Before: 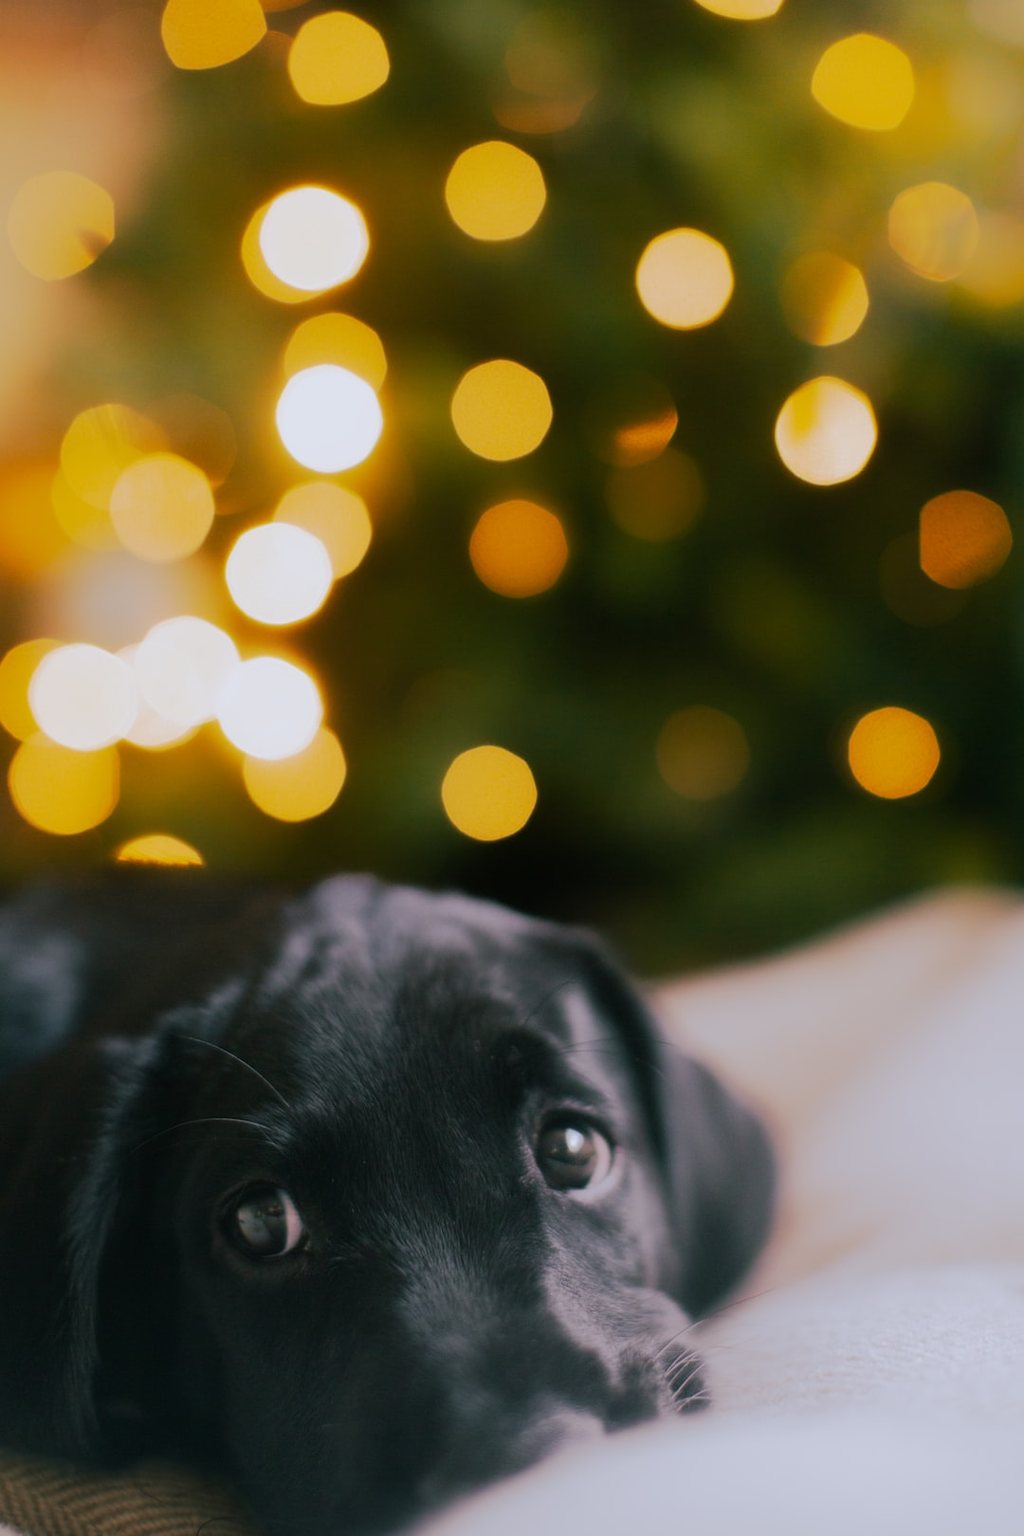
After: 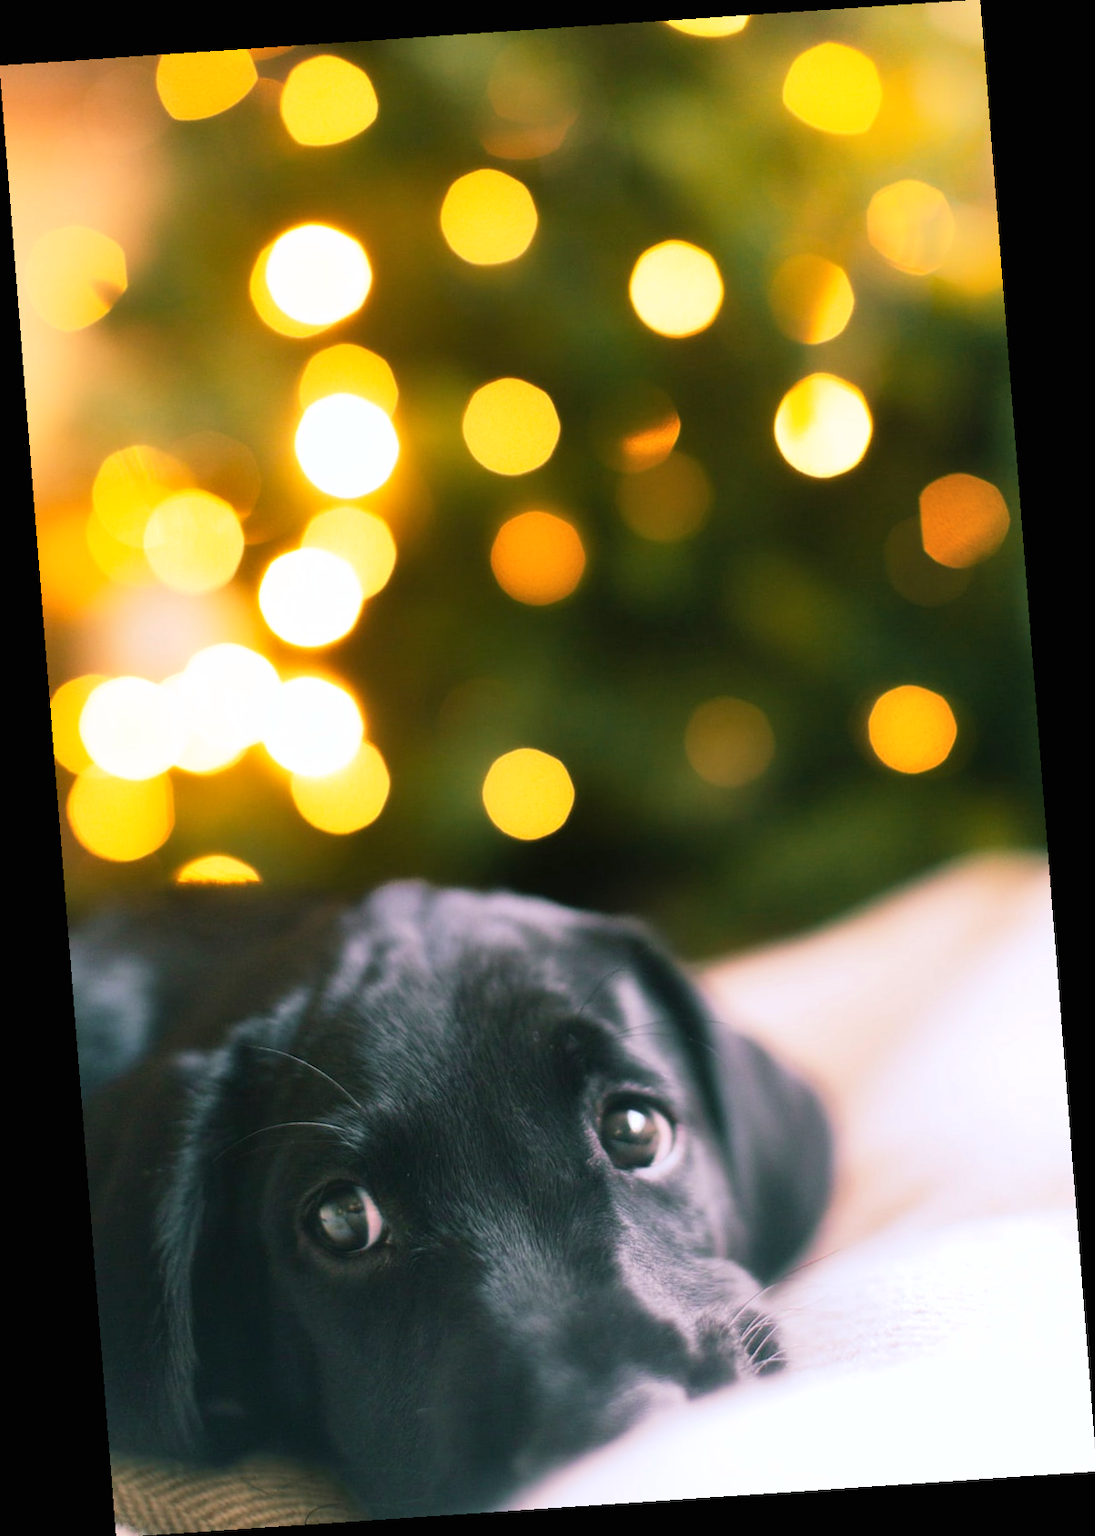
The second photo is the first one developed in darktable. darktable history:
shadows and highlights: shadows 29.61, highlights -30.47, low approximation 0.01, soften with gaussian
velvia: strength 15%
exposure: black level correction 0, exposure 0.9 EV, compensate highlight preservation false
rotate and perspective: rotation -4.2°, shear 0.006, automatic cropping off
